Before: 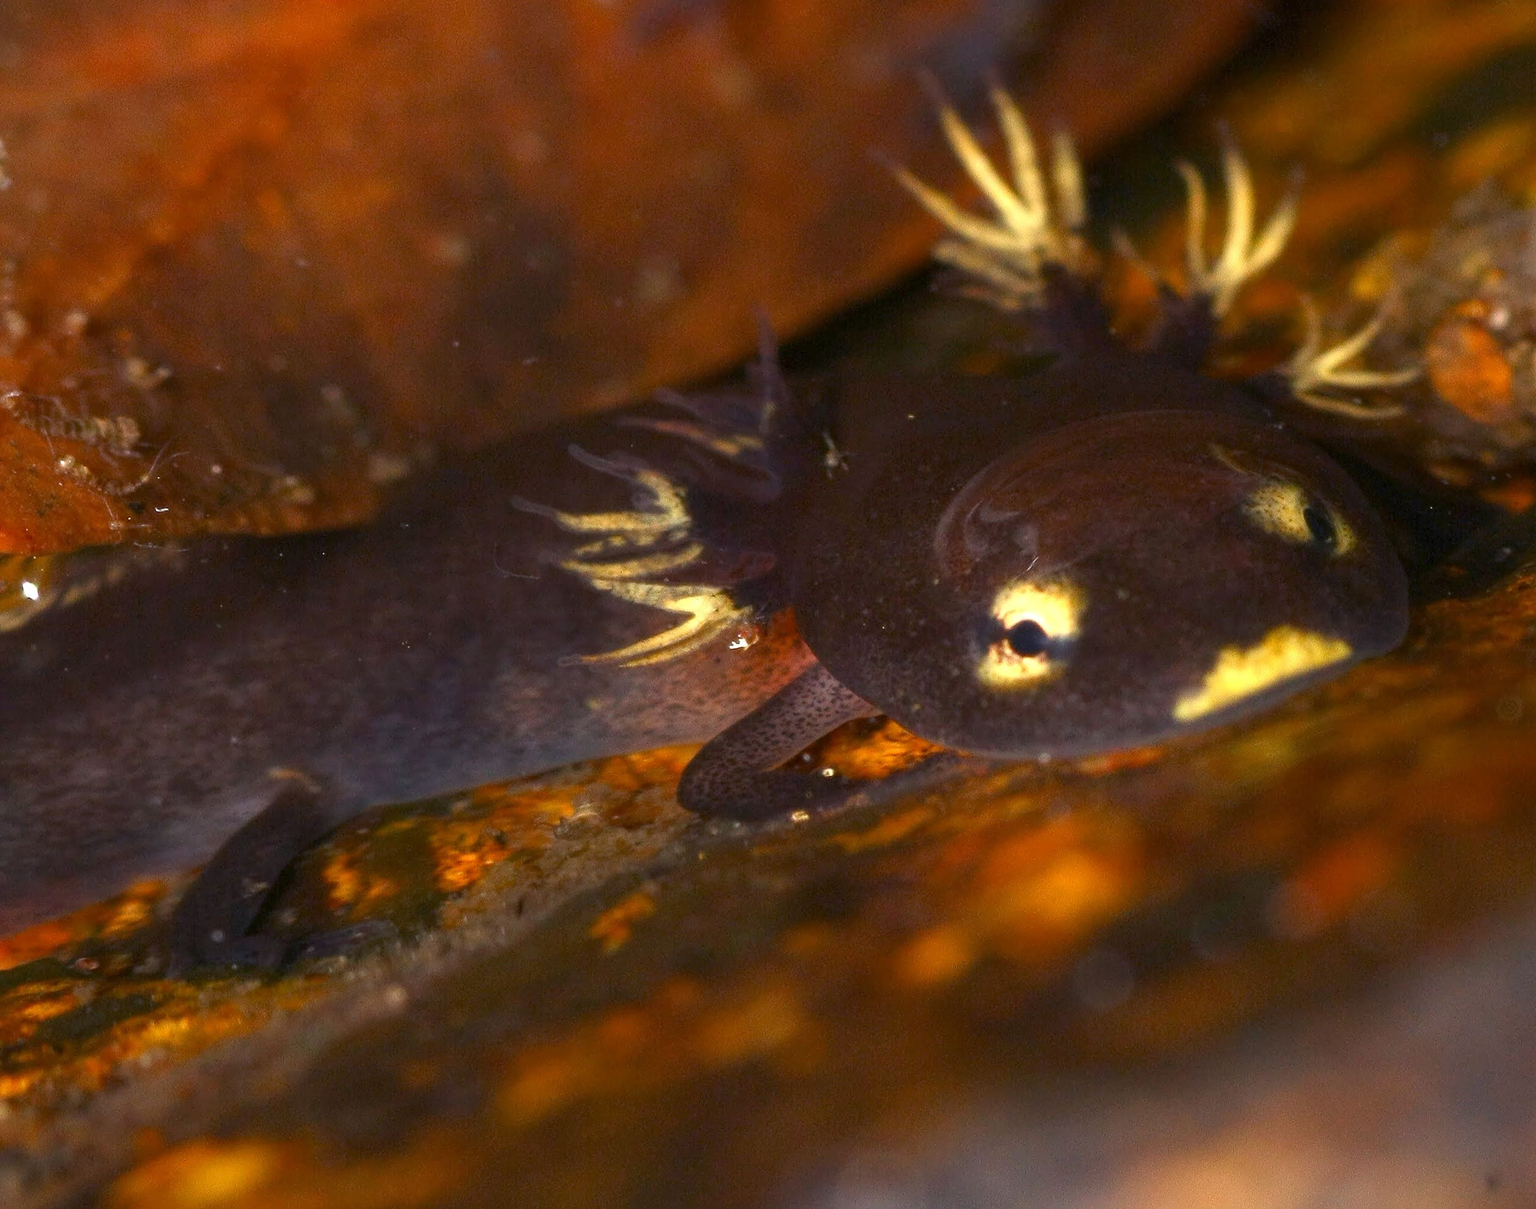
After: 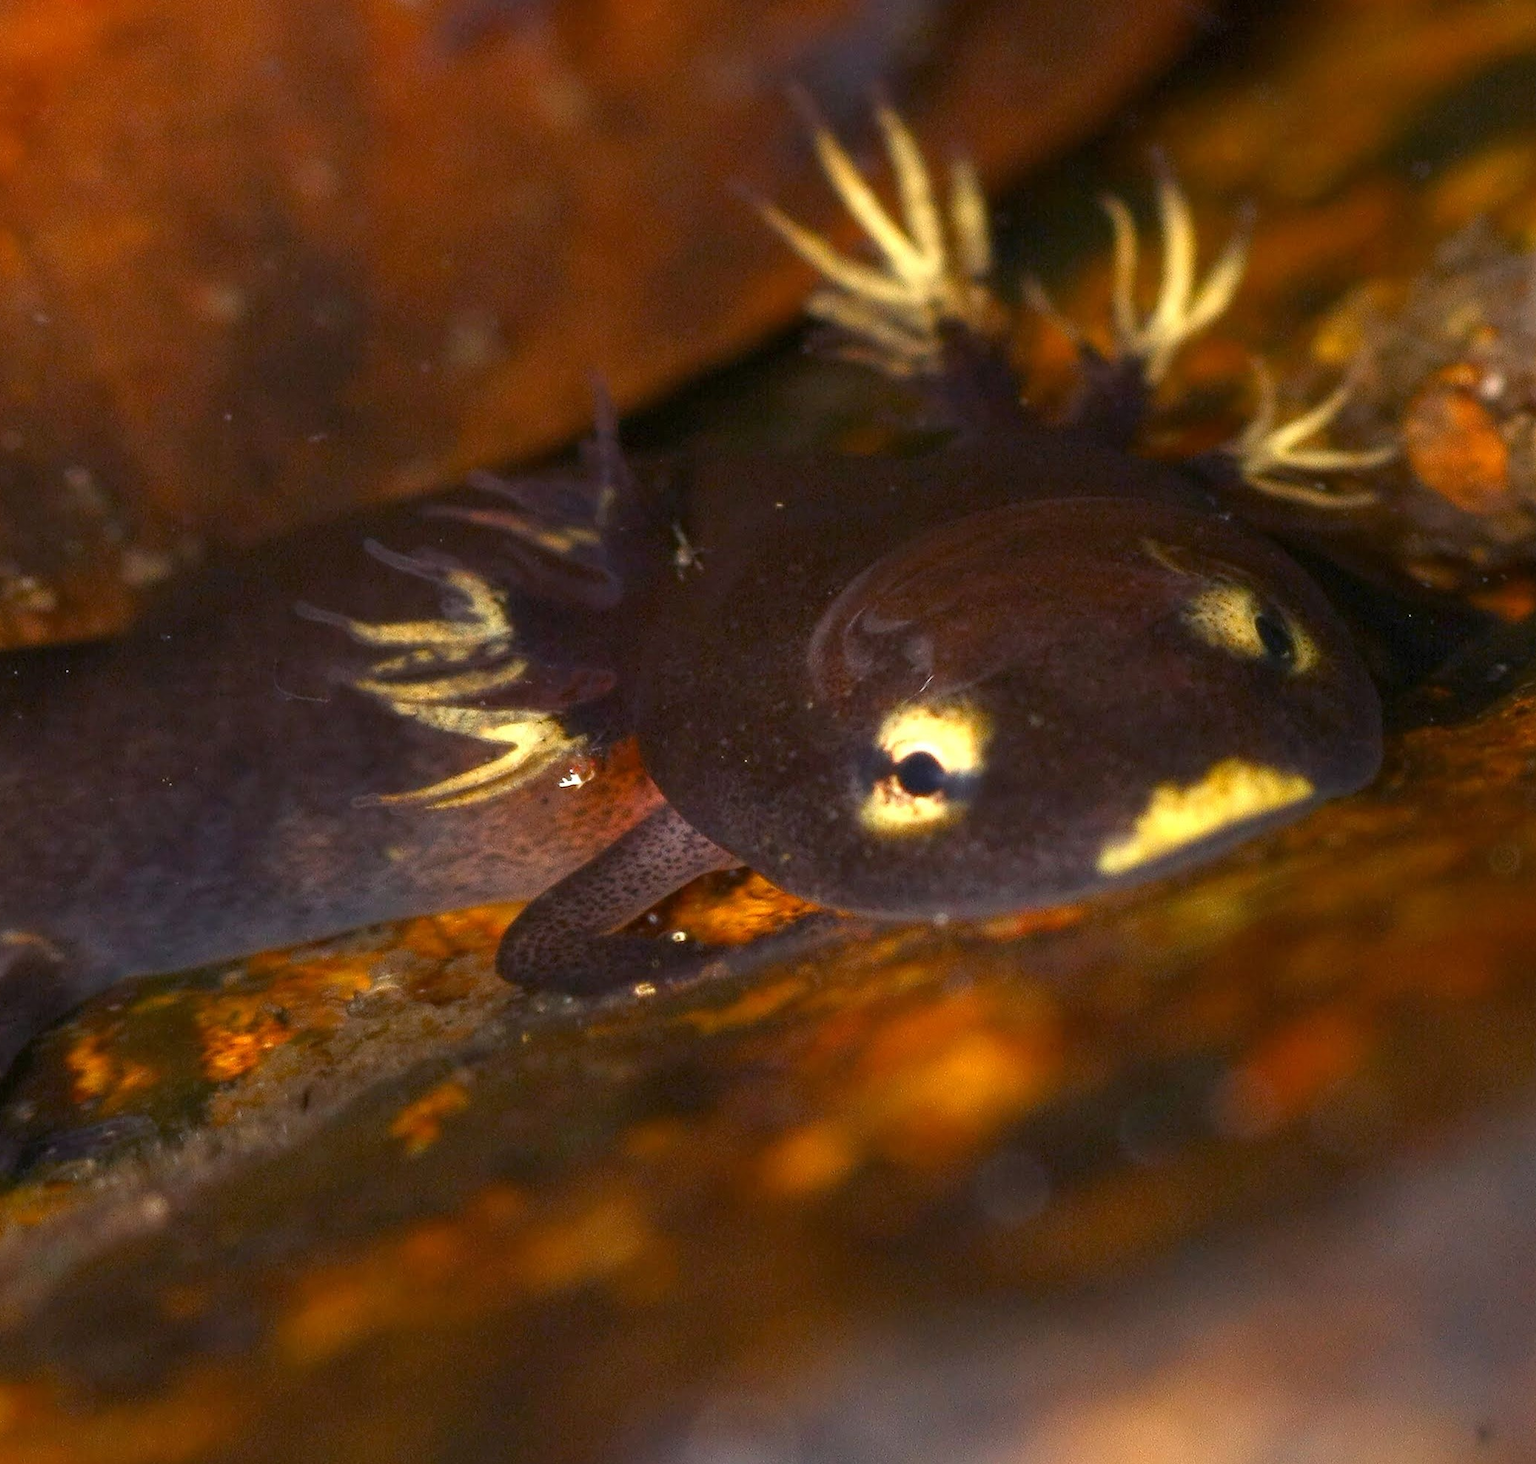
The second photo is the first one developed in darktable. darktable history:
crop: left 17.474%, bottom 0.038%
